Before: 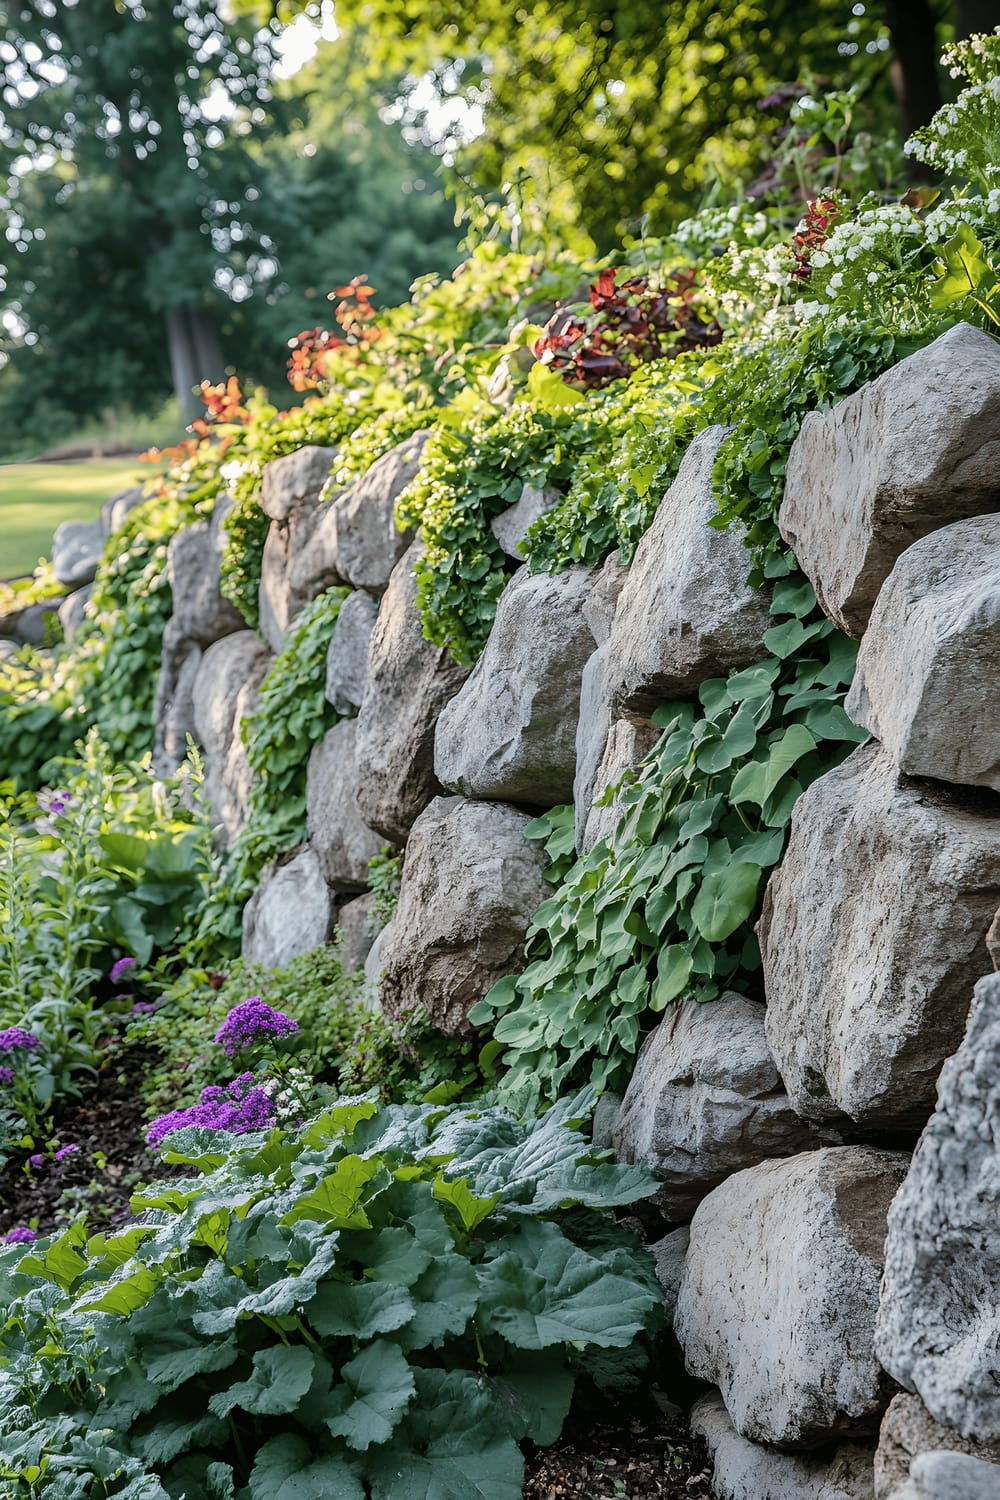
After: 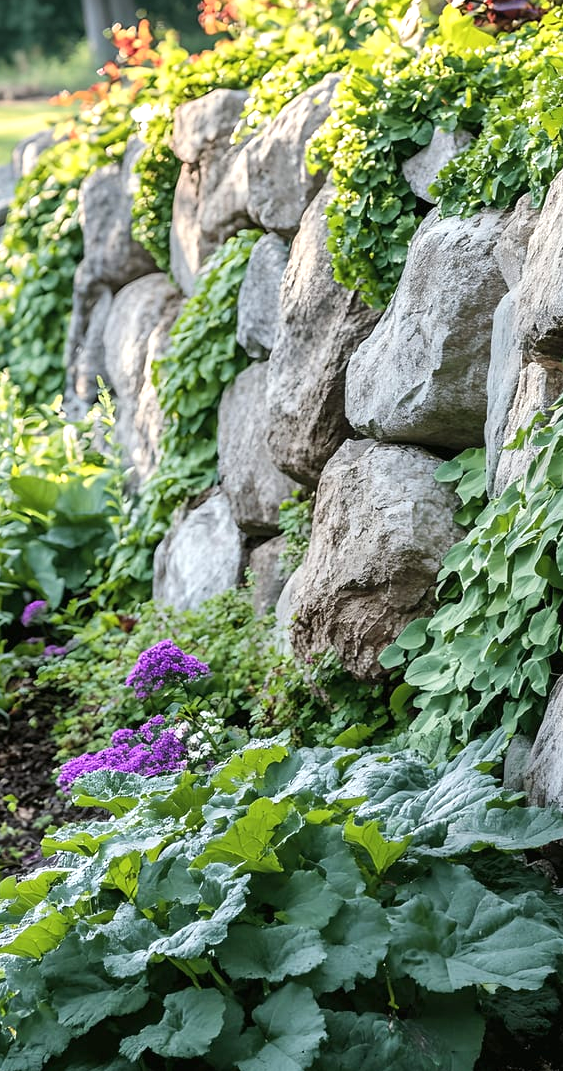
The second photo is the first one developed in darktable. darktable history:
crop: left 8.966%, top 23.852%, right 34.699%, bottom 4.703%
exposure: black level correction 0, exposure 0.5 EV, compensate highlight preservation false
